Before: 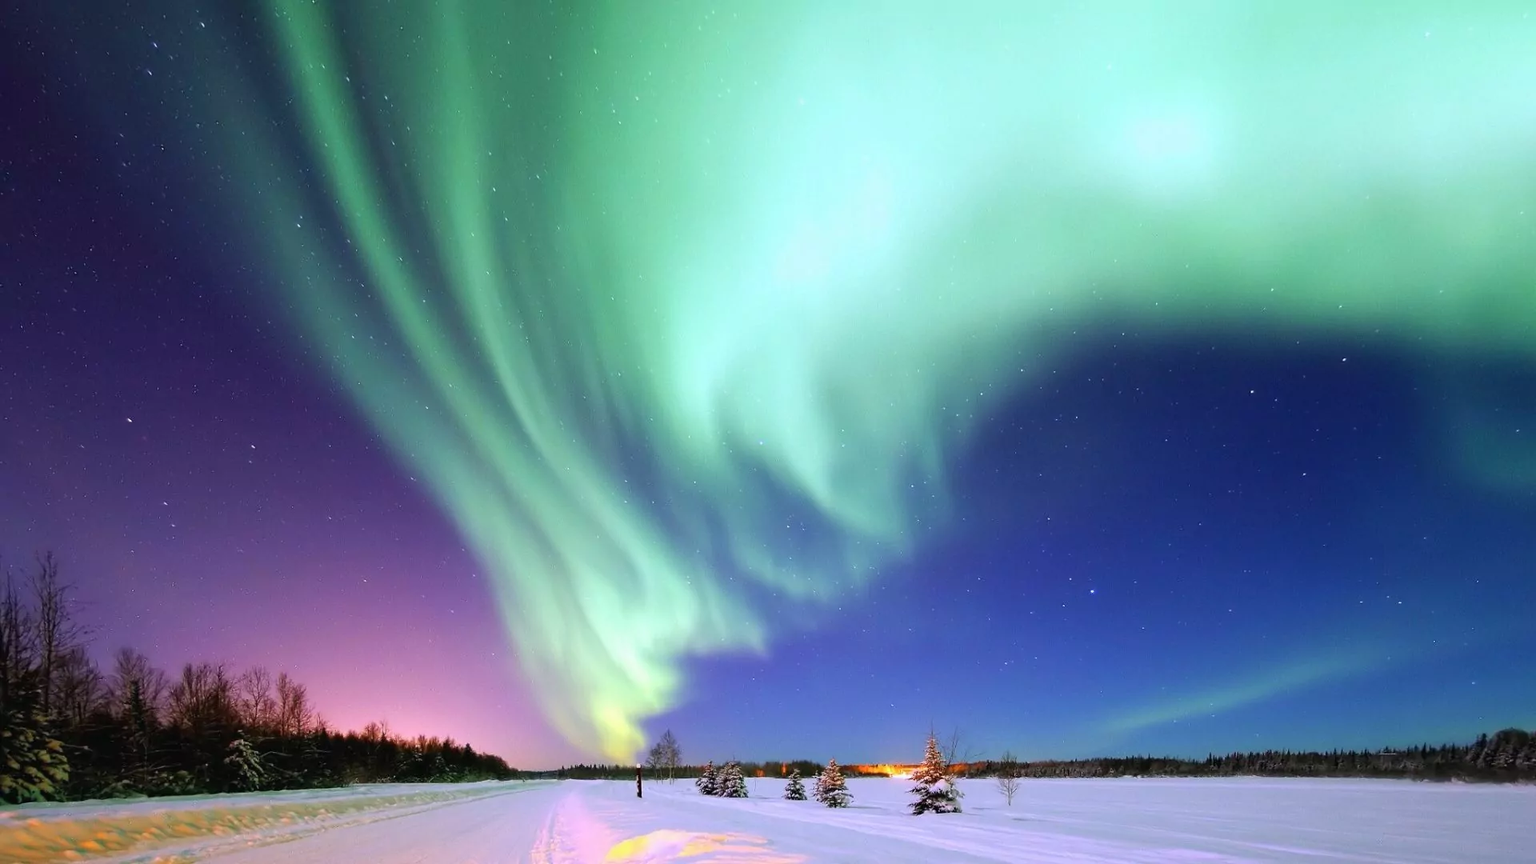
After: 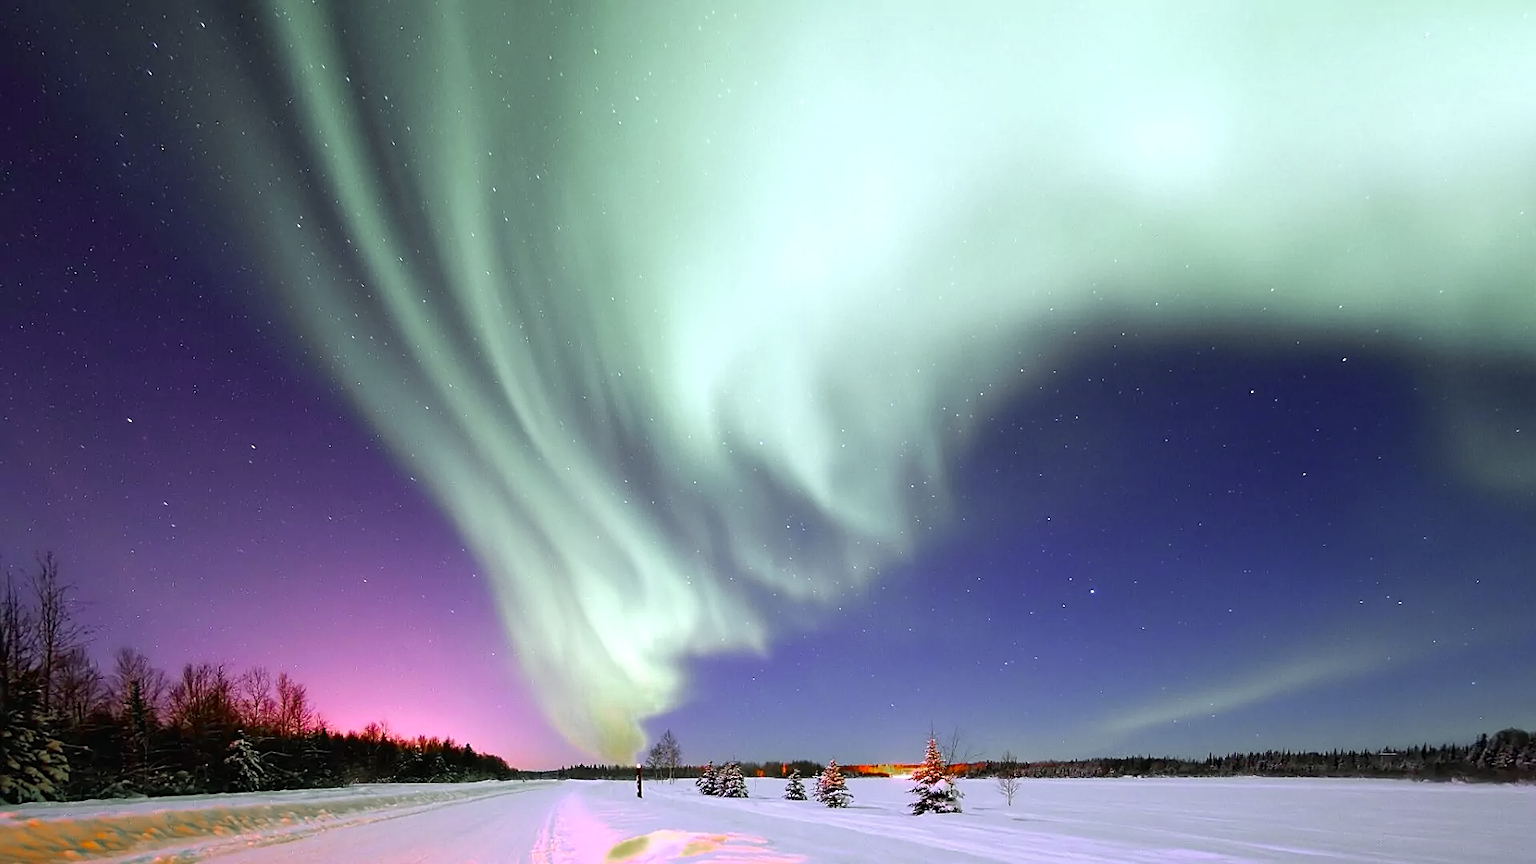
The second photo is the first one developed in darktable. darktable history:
color zones: curves: ch0 [(0, 0.48) (0.209, 0.398) (0.305, 0.332) (0.429, 0.493) (0.571, 0.5) (0.714, 0.5) (0.857, 0.5) (1, 0.48)]; ch1 [(0, 0.736) (0.143, 0.625) (0.225, 0.371) (0.429, 0.256) (0.571, 0.241) (0.714, 0.213) (0.857, 0.48) (1, 0.736)]; ch2 [(0, 0.448) (0.143, 0.498) (0.286, 0.5) (0.429, 0.5) (0.571, 0.5) (0.714, 0.5) (0.857, 0.5) (1, 0.448)]
exposure: black level correction 0.001, exposure 0.14 EV, compensate highlight preservation false
sharpen: on, module defaults
